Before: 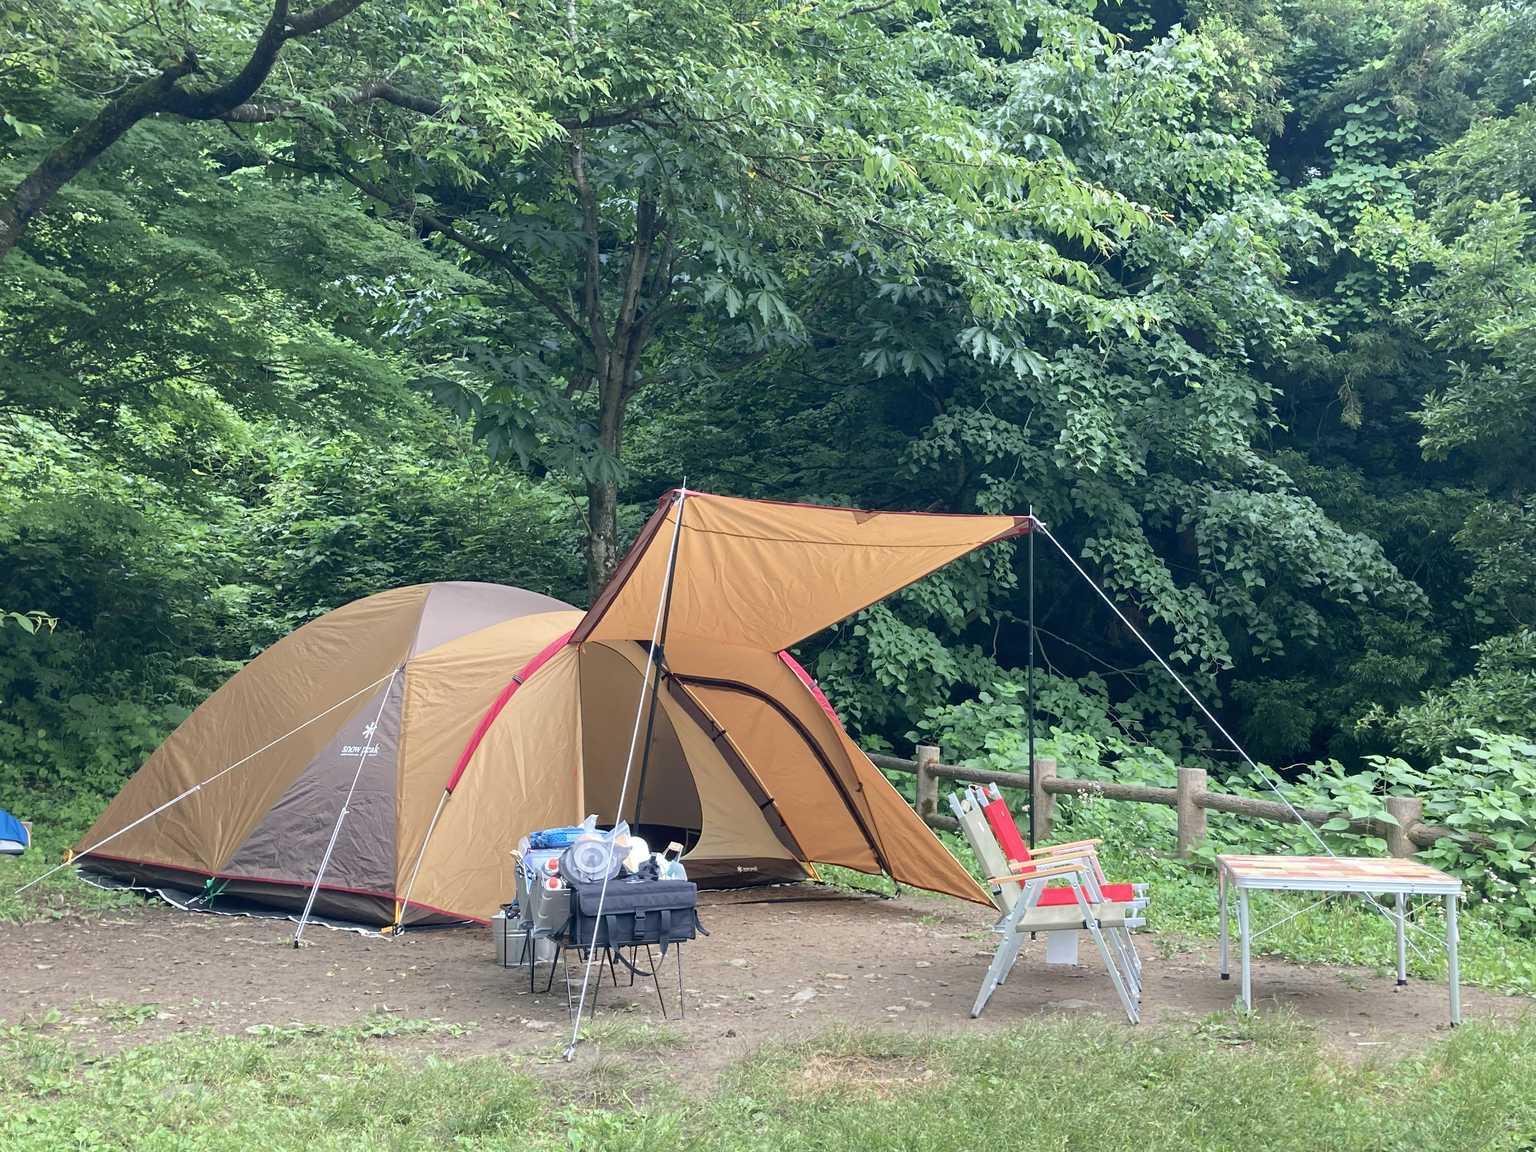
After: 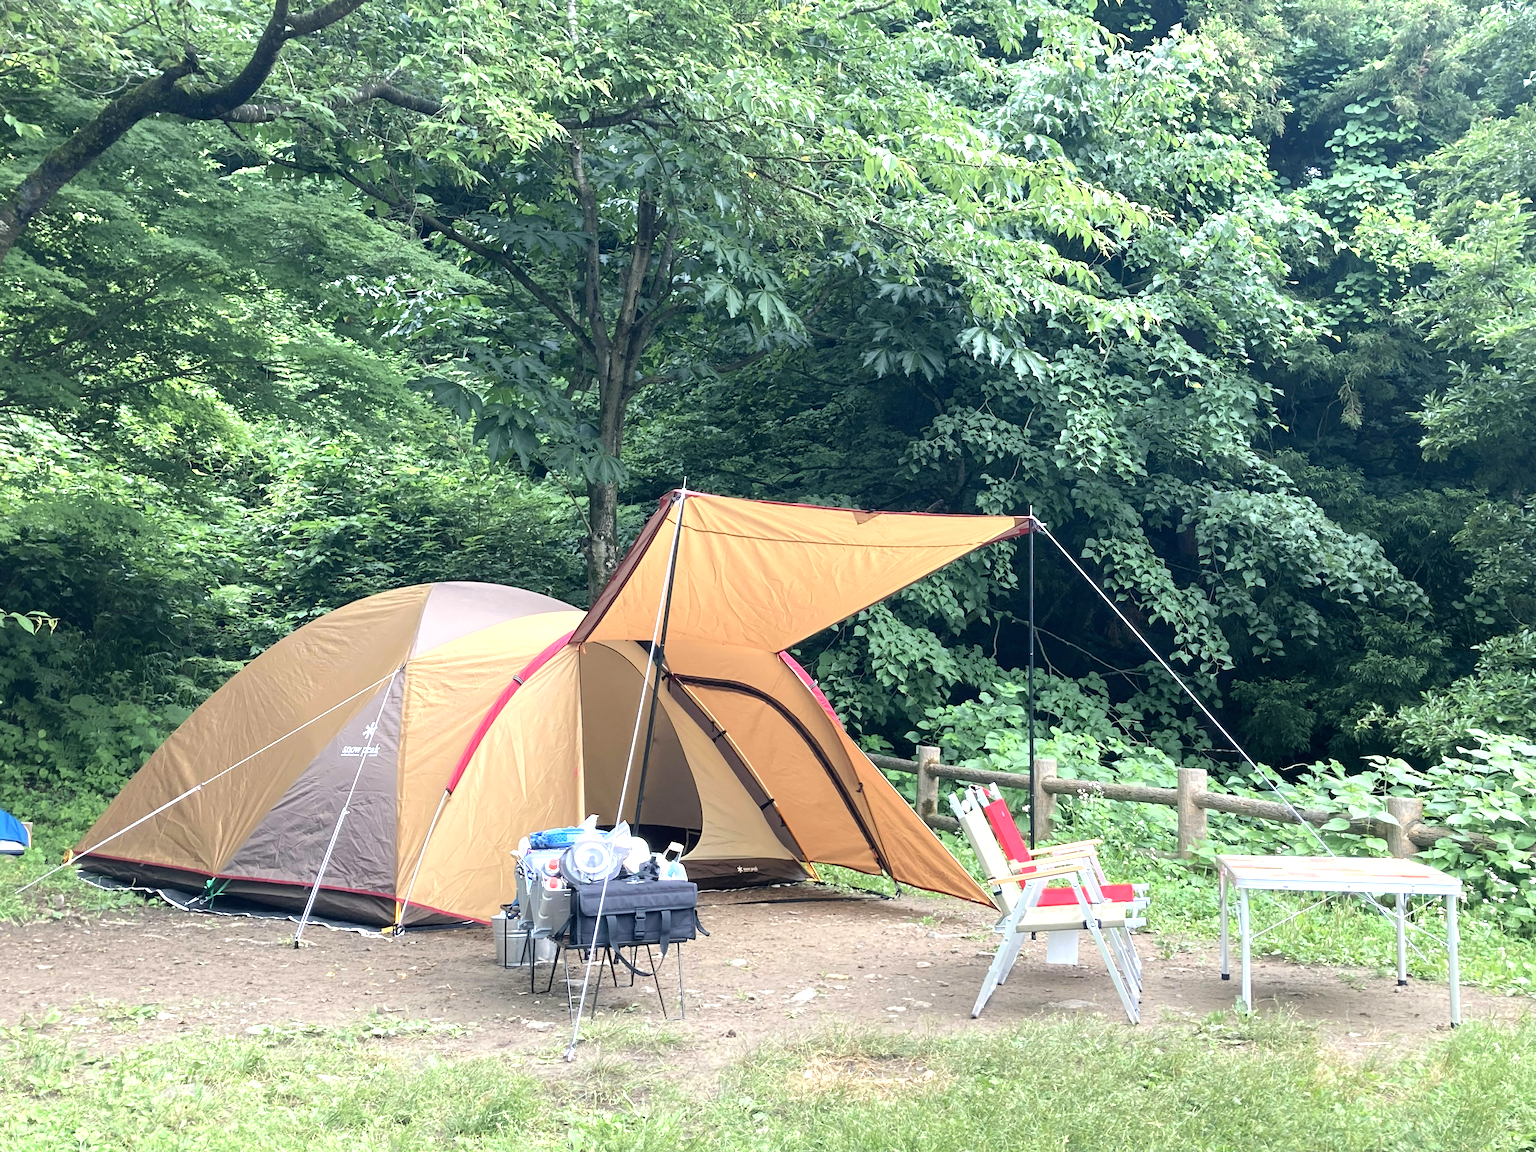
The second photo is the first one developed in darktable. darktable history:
tone equalizer: -8 EV -0.767 EV, -7 EV -0.706 EV, -6 EV -0.621 EV, -5 EV -0.362 EV, -3 EV 0.379 EV, -2 EV 0.6 EV, -1 EV 0.675 EV, +0 EV 0.736 EV
